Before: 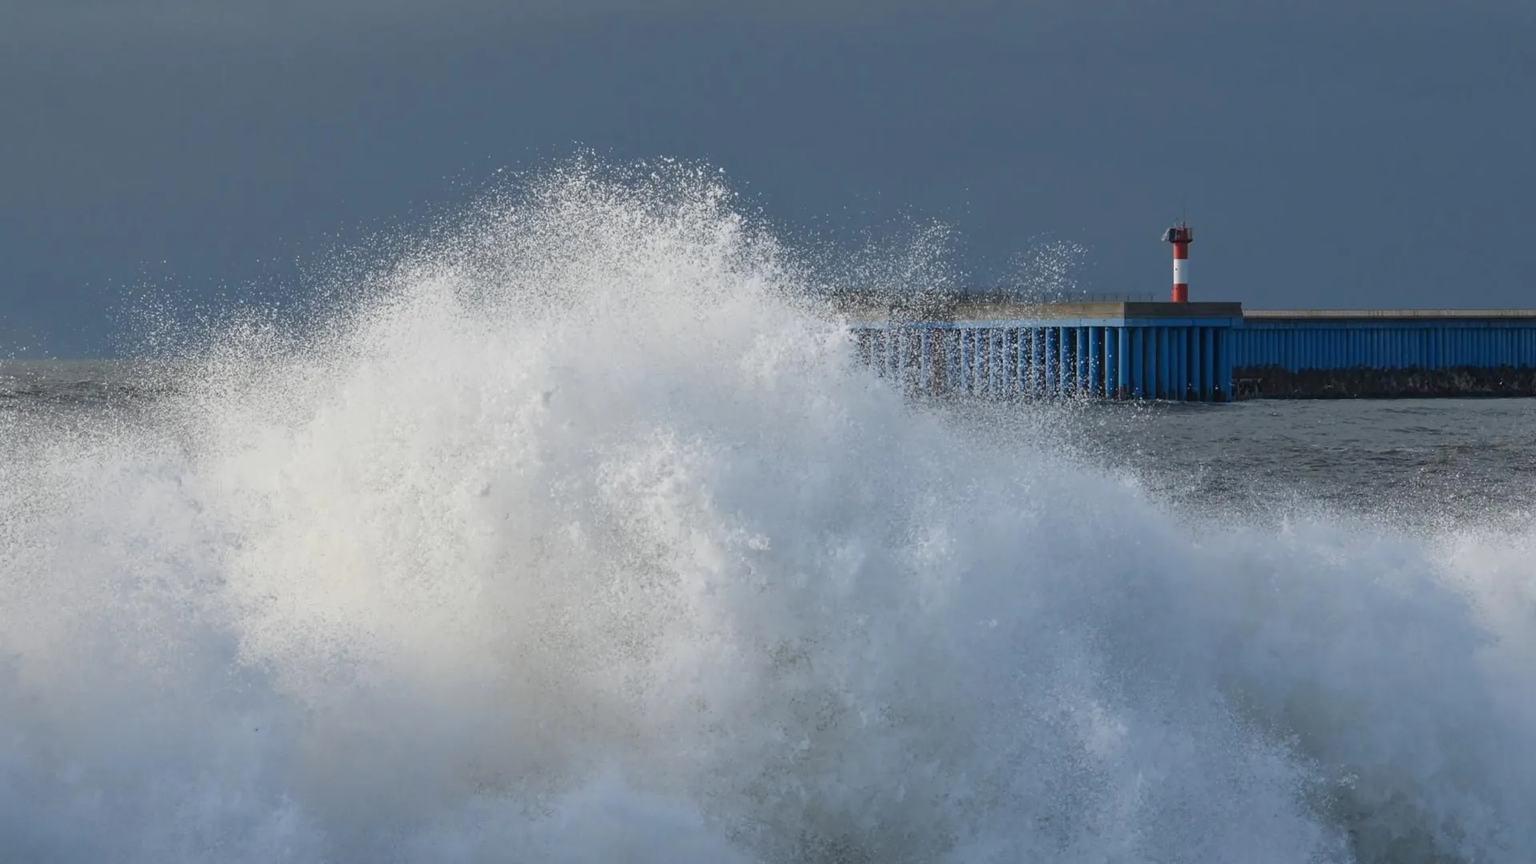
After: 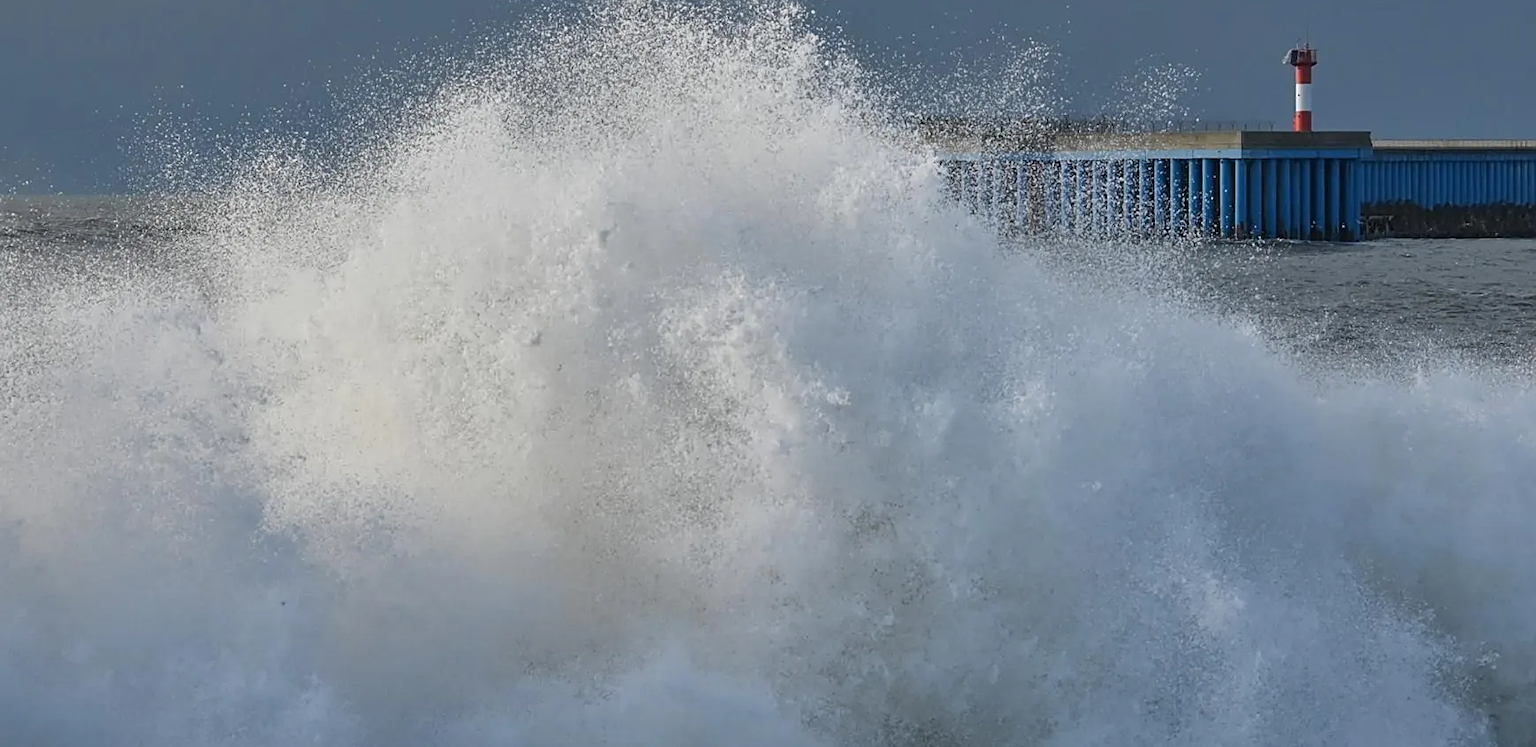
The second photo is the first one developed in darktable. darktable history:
crop: top 21.271%, right 9.423%, bottom 0.318%
sharpen: on, module defaults
shadows and highlights: soften with gaussian
